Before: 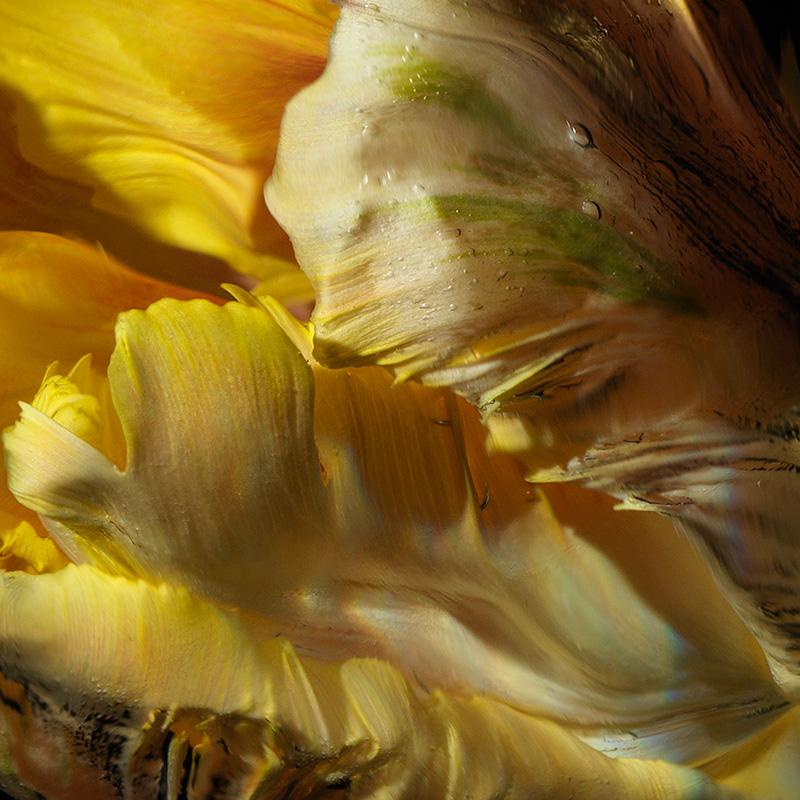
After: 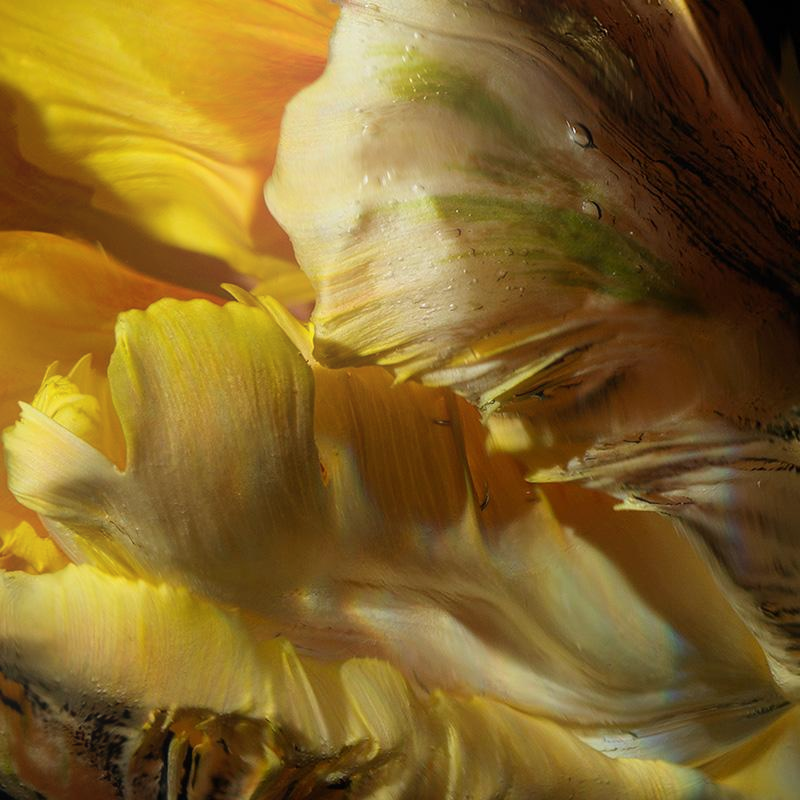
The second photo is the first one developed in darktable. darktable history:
bloom: on, module defaults
exposure: exposure -0.157 EV, compensate highlight preservation false
